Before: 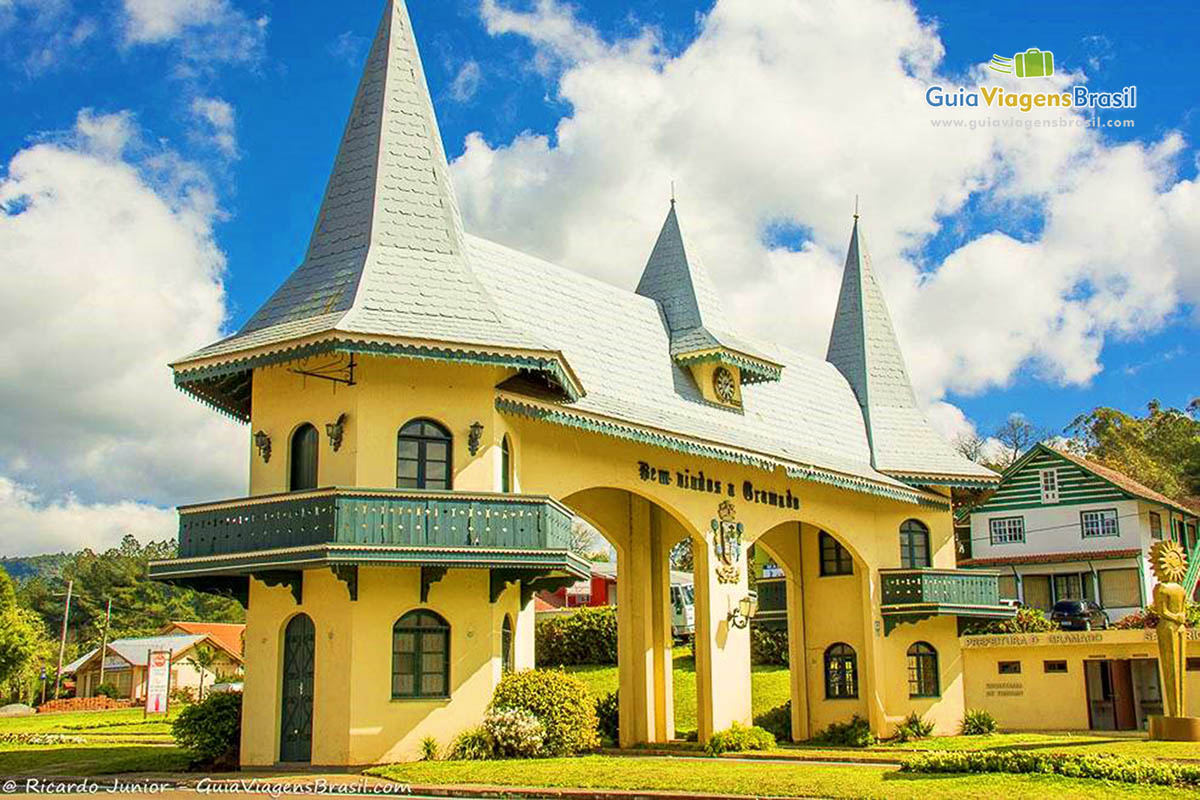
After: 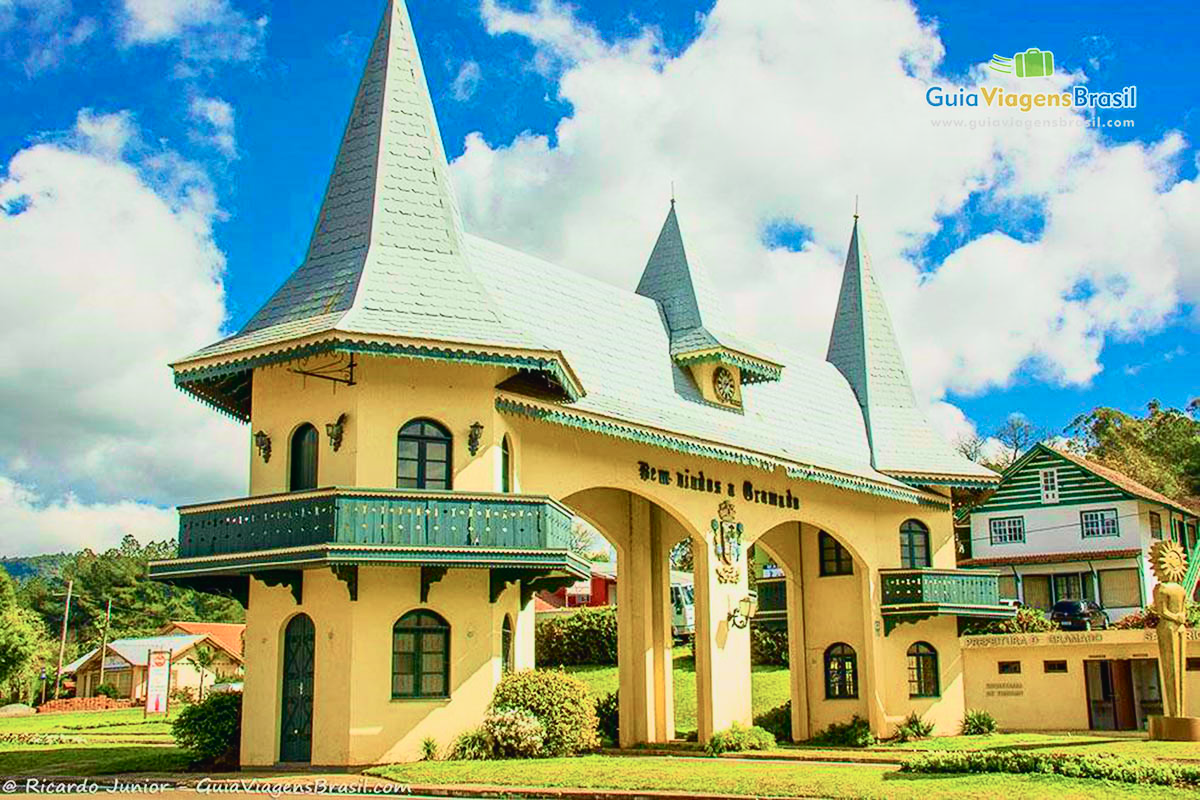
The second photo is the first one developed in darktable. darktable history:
tone curve: curves: ch0 [(0, 0.029) (0.099, 0.082) (0.264, 0.253) (0.447, 0.481) (0.678, 0.721) (0.828, 0.857) (0.992, 0.94)]; ch1 [(0, 0) (0.311, 0.266) (0.411, 0.374) (0.481, 0.458) (0.501, 0.499) (0.514, 0.512) (0.575, 0.577) (0.643, 0.648) (0.682, 0.674) (0.802, 0.812) (1, 1)]; ch2 [(0, 0) (0.259, 0.207) (0.323, 0.311) (0.376, 0.353) (0.463, 0.456) (0.498, 0.498) (0.524, 0.512) (0.574, 0.582) (0.648, 0.653) (0.768, 0.728) (1, 1)], color space Lab, independent channels, preserve colors none
white balance: emerald 1
local contrast: mode bilateral grid, contrast 20, coarseness 50, detail 120%, midtone range 0.2
